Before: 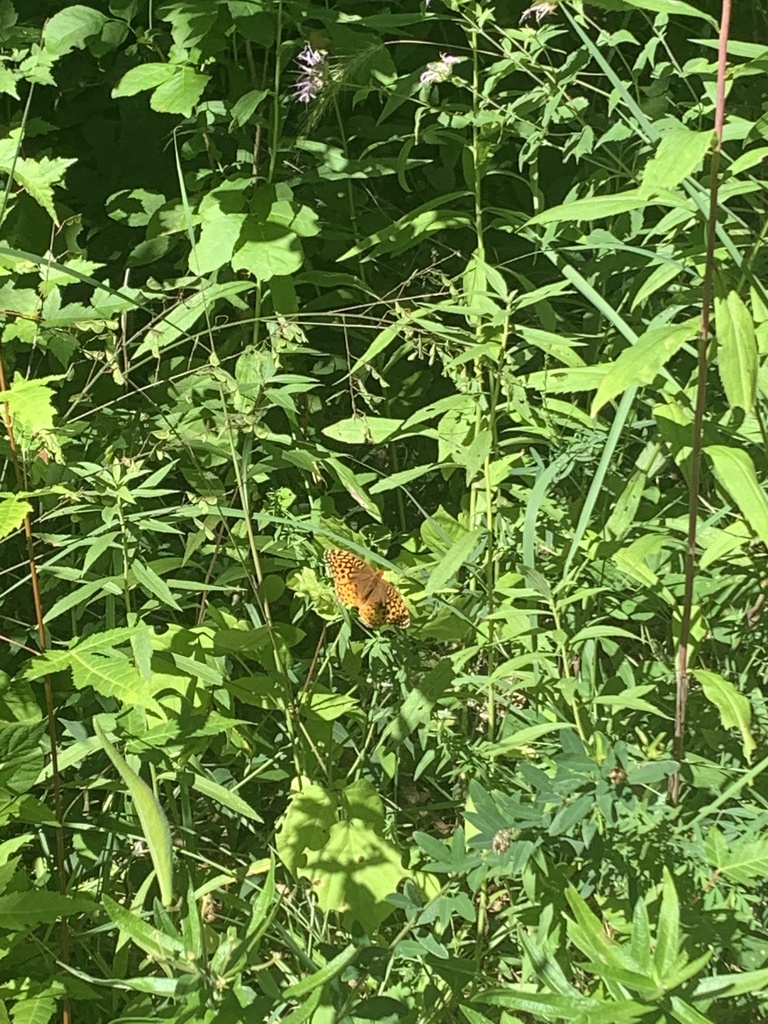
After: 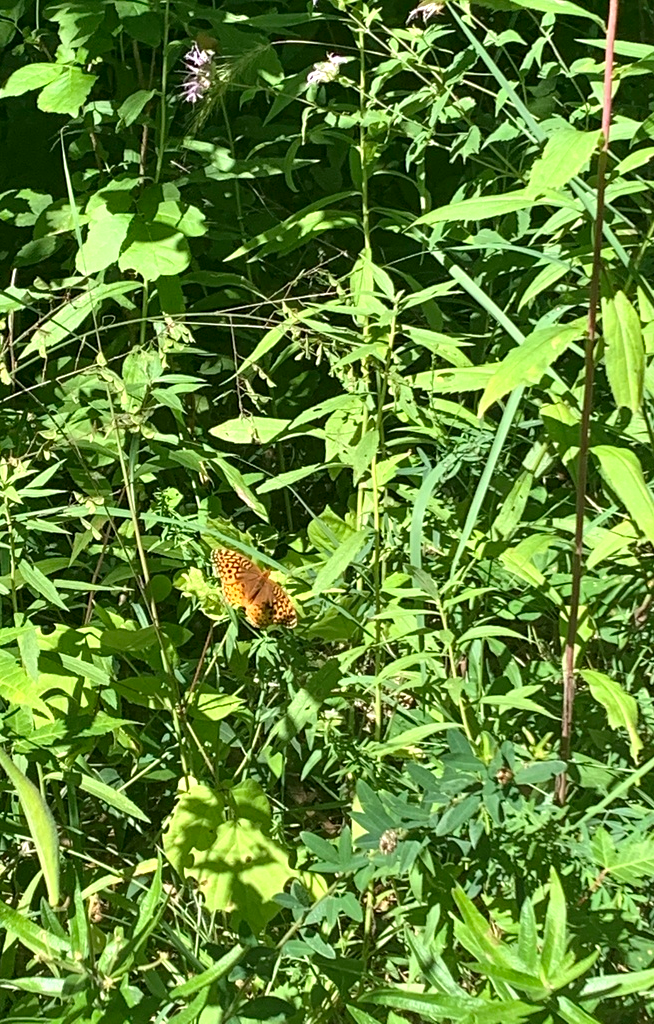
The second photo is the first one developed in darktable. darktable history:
exposure: compensate highlight preservation false
contrast equalizer: y [[0.6 ×6], [0.55 ×6], [0 ×6], [0 ×6], [0 ×6]], mix 0.574
crop and rotate: left 14.816%
